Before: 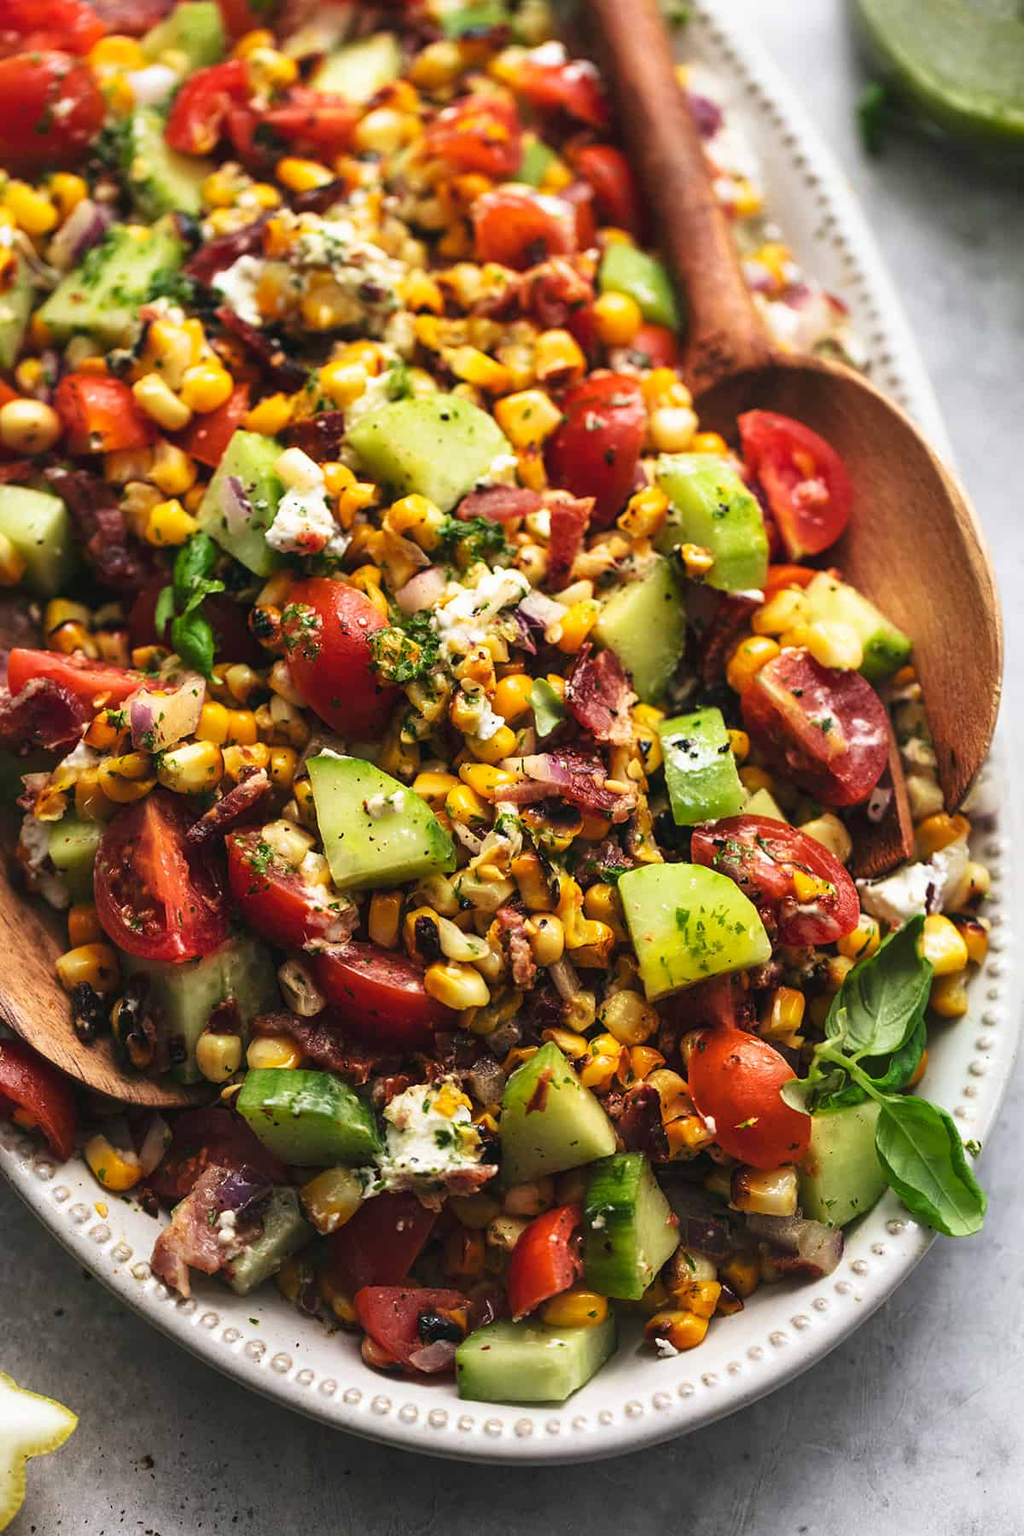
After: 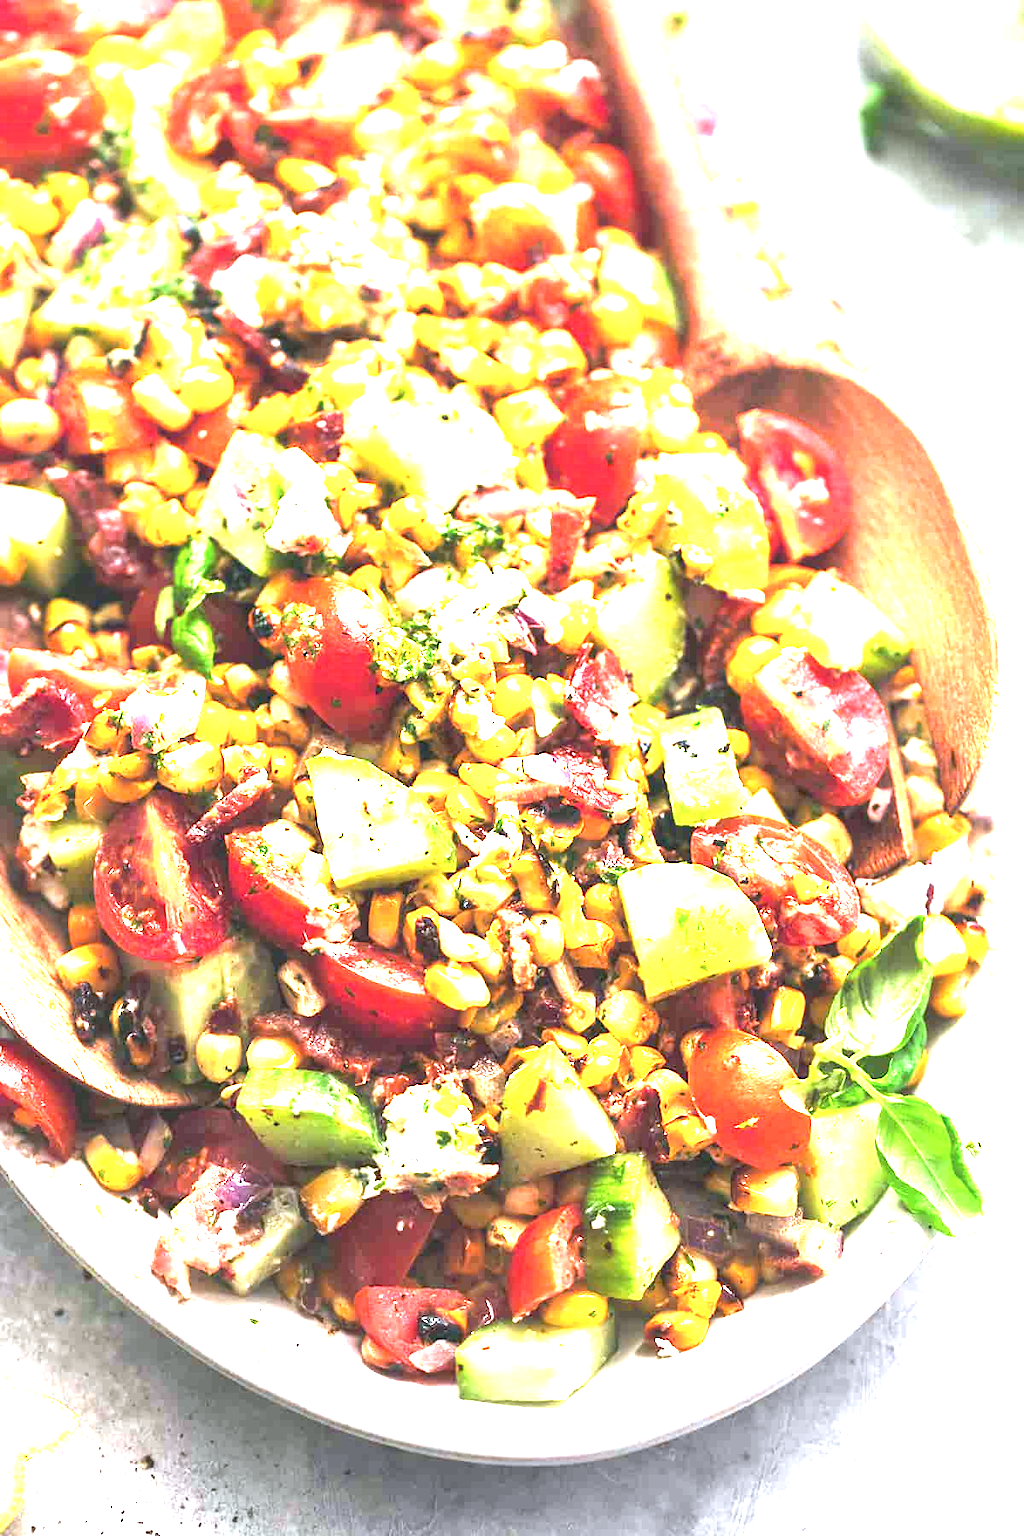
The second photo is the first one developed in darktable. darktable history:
exposure: exposure 3.035 EV, compensate exposure bias true, compensate highlight preservation false
color calibration: gray › normalize channels true, illuminant as shot in camera, x 0.358, y 0.373, temperature 4628.91 K, gamut compression 0.025
